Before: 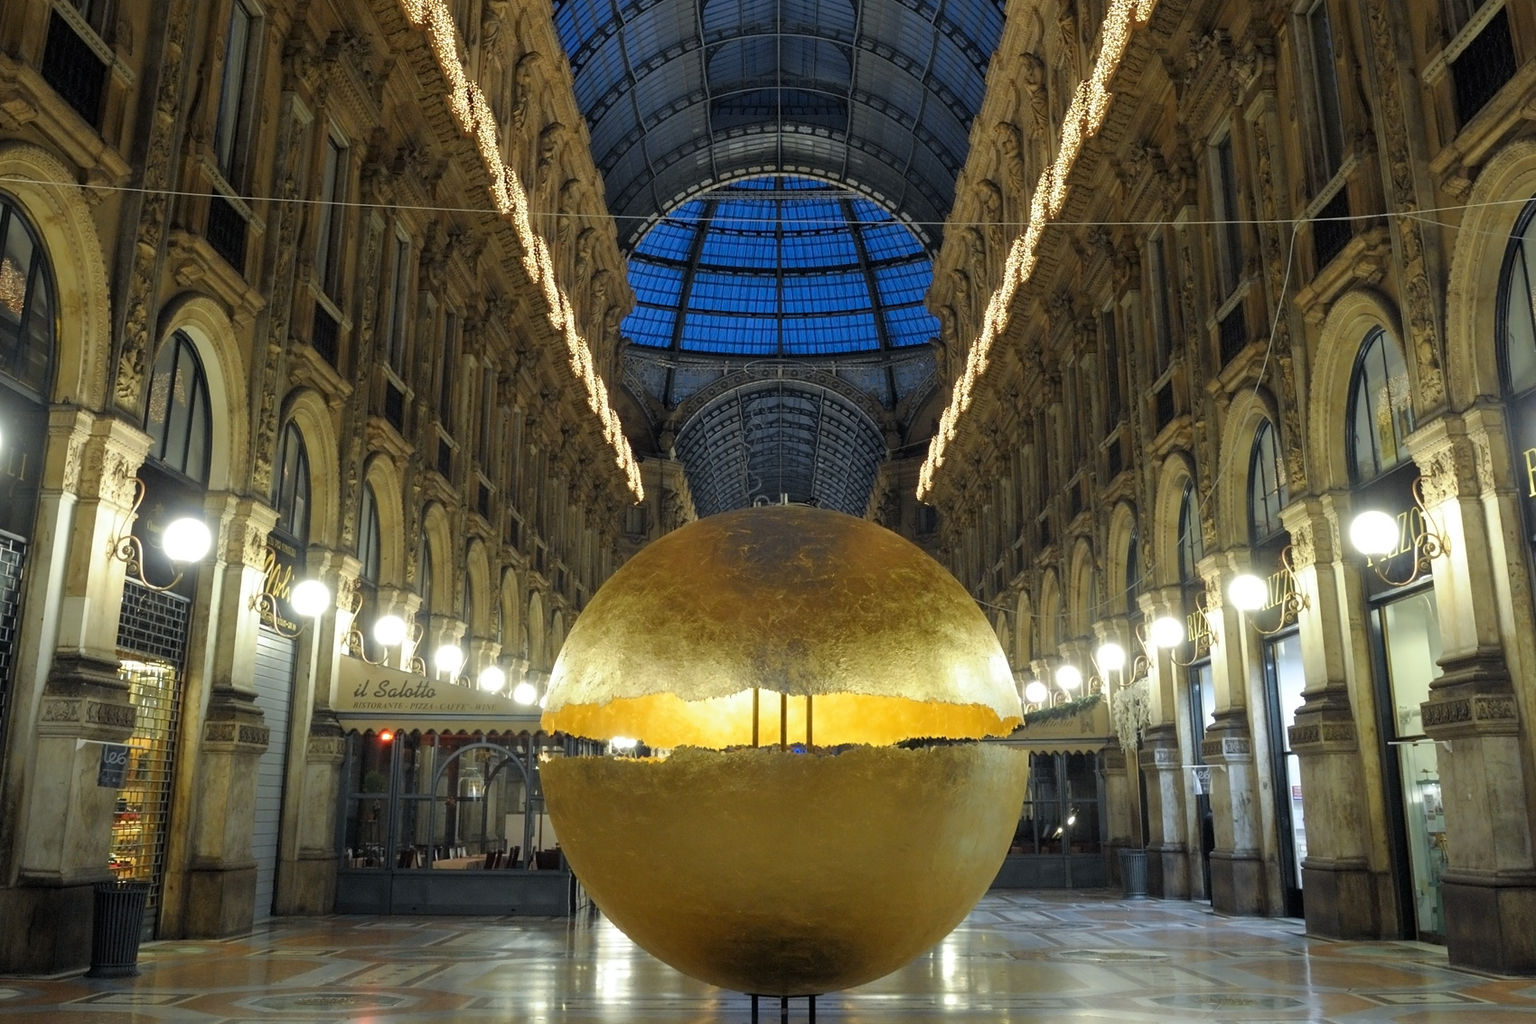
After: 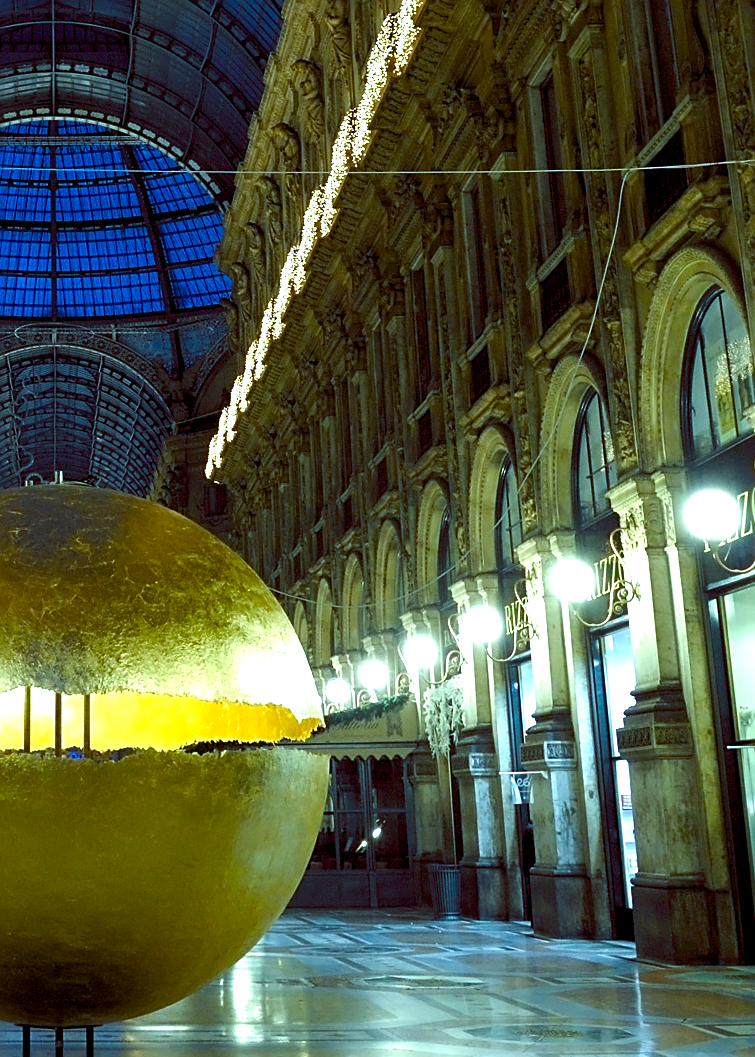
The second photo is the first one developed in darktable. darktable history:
color balance rgb: shadows lift › luminance -7.7%, shadows lift › chroma 2.13%, shadows lift › hue 200.79°, power › luminance -7.77%, power › chroma 2.27%, power › hue 220.69°, highlights gain › luminance 15.15%, highlights gain › chroma 4%, highlights gain › hue 209.35°, global offset › luminance -0.21%, global offset › chroma 0.27%, perceptual saturation grading › global saturation 24.42%, perceptual saturation grading › highlights -24.42%, perceptual saturation grading › mid-tones 24.42%, perceptual saturation grading › shadows 40%, perceptual brilliance grading › global brilliance -5%, perceptual brilliance grading › highlights 24.42%, perceptual brilliance grading › mid-tones 7%, perceptual brilliance grading › shadows -5%
sharpen: on, module defaults
crop: left 47.628%, top 6.643%, right 7.874%
